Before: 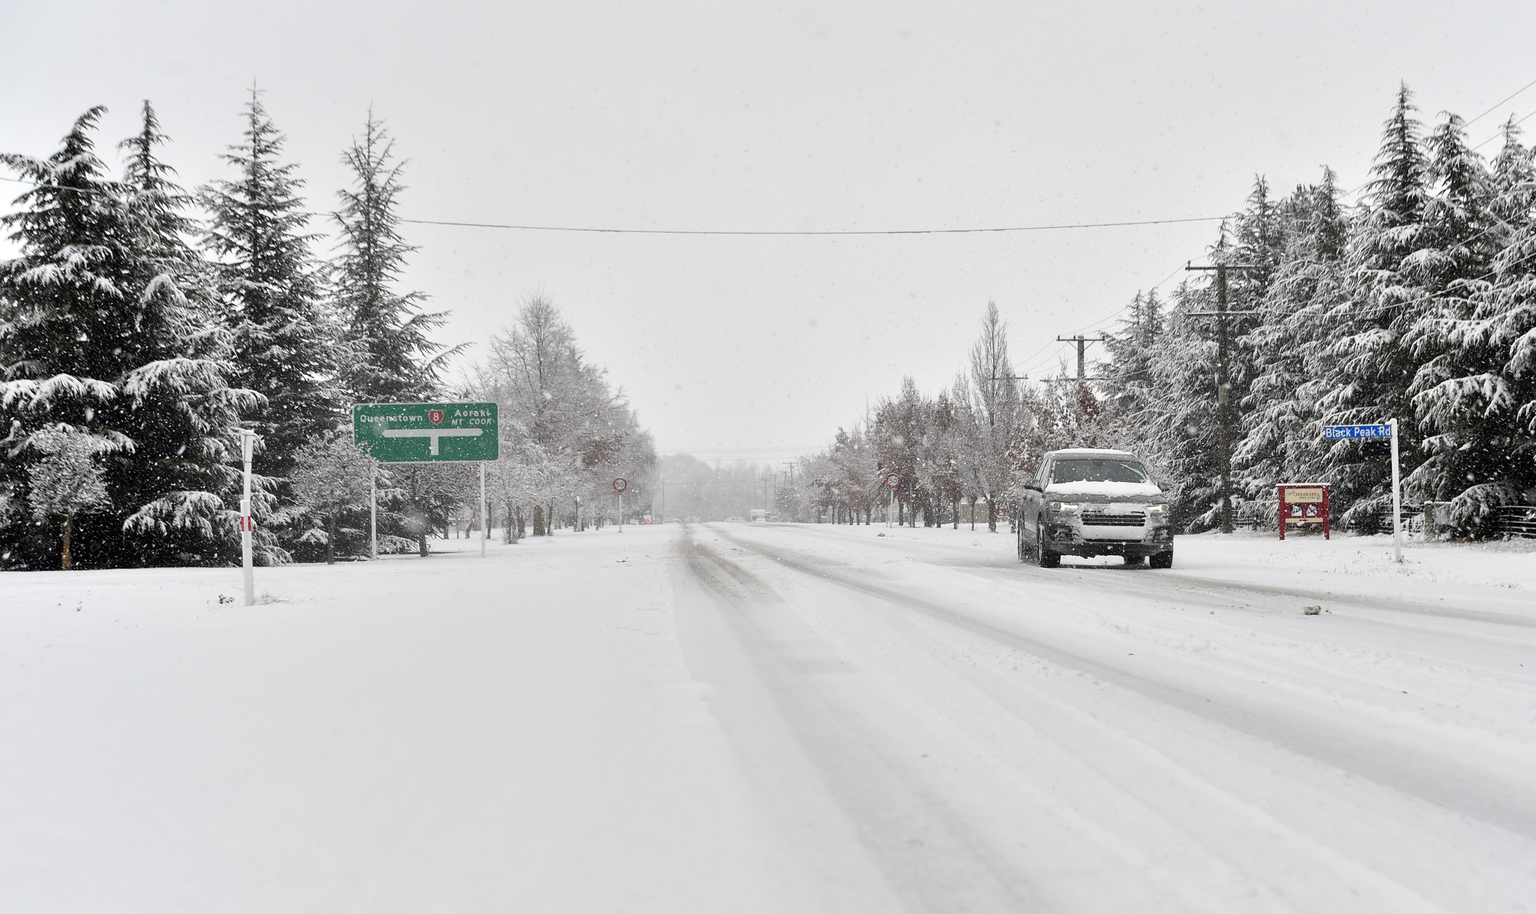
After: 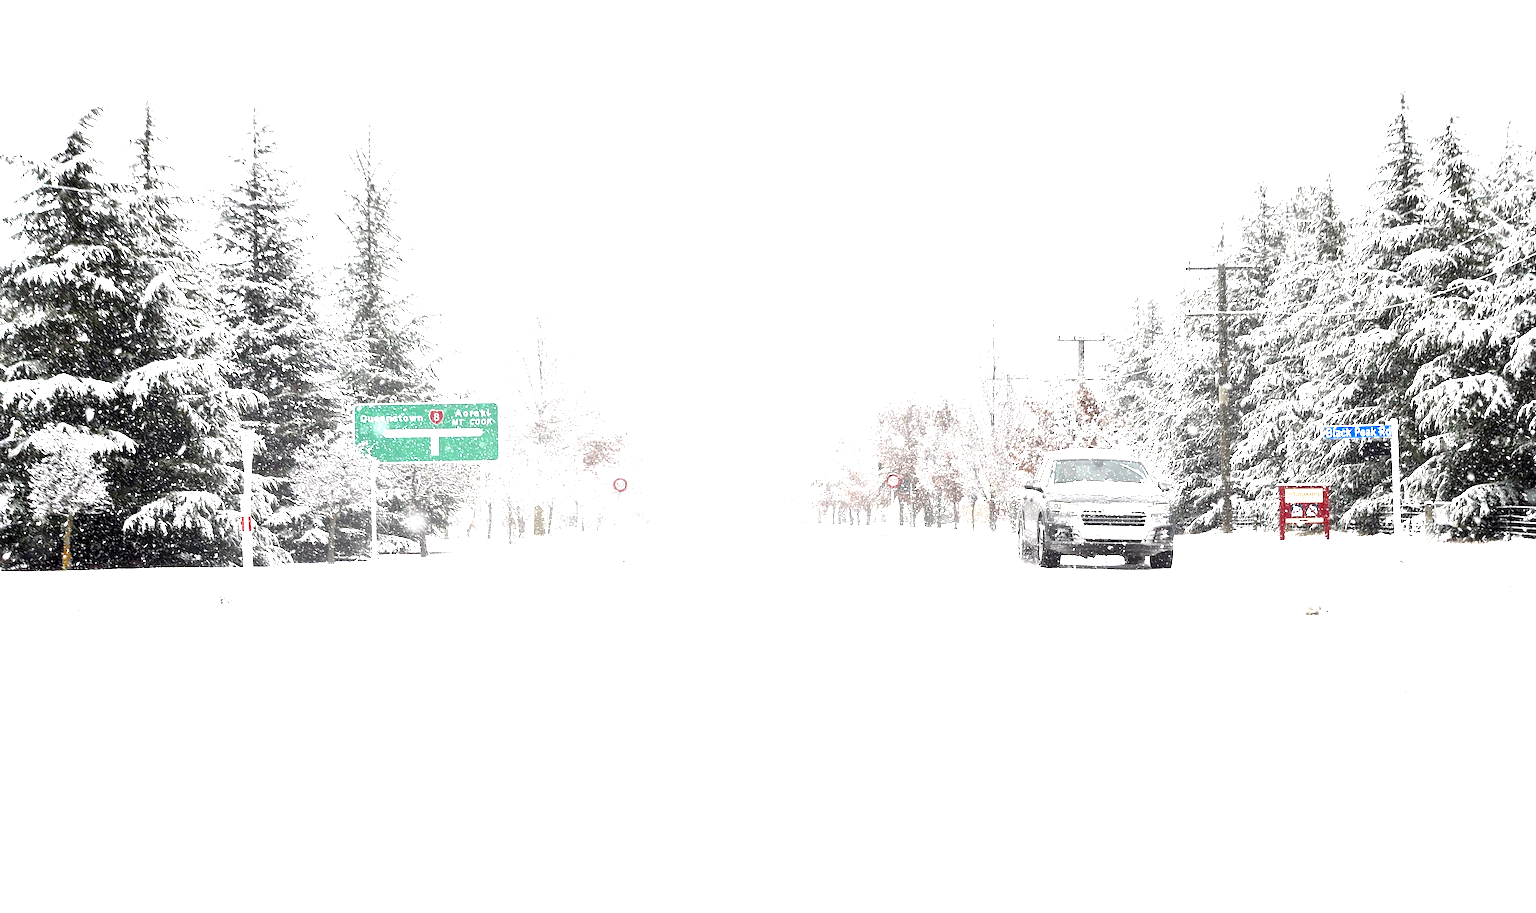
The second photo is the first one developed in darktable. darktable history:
exposure: black level correction 0.001, exposure 1.718 EV, compensate exposure bias true, compensate highlight preservation false
color zones: curves: ch0 [(0.11, 0.396) (0.195, 0.36) (0.25, 0.5) (0.303, 0.412) (0.357, 0.544) (0.75, 0.5) (0.967, 0.328)]; ch1 [(0, 0.468) (0.112, 0.512) (0.202, 0.6) (0.25, 0.5) (0.307, 0.352) (0.357, 0.544) (0.75, 0.5) (0.963, 0.524)]
